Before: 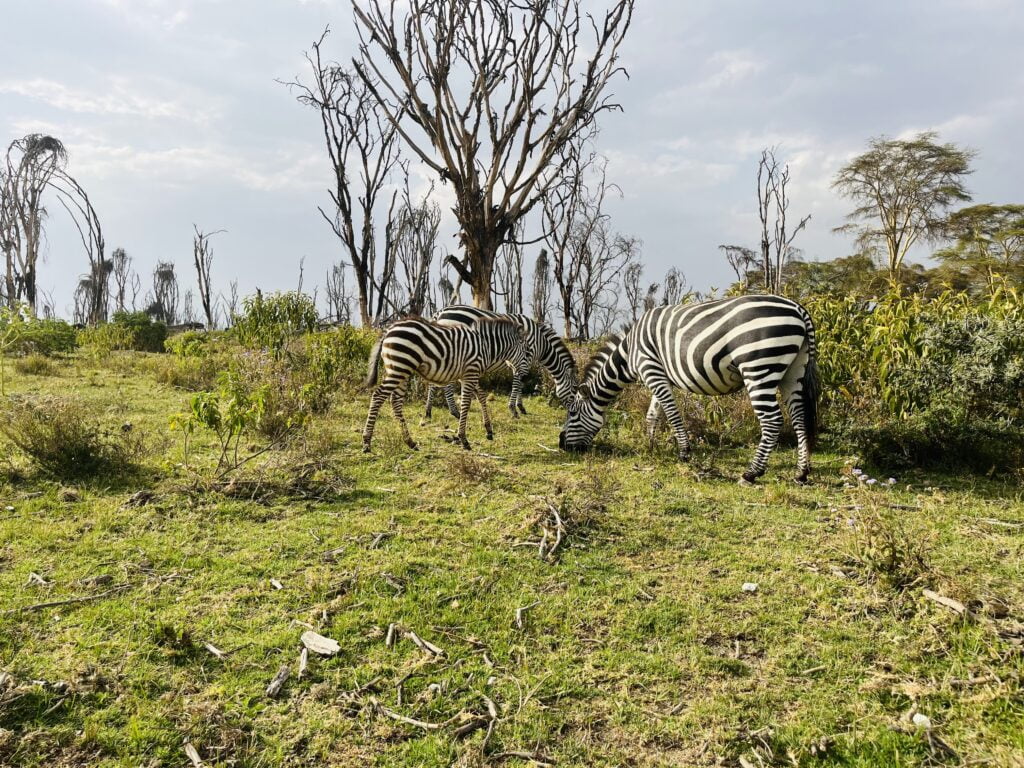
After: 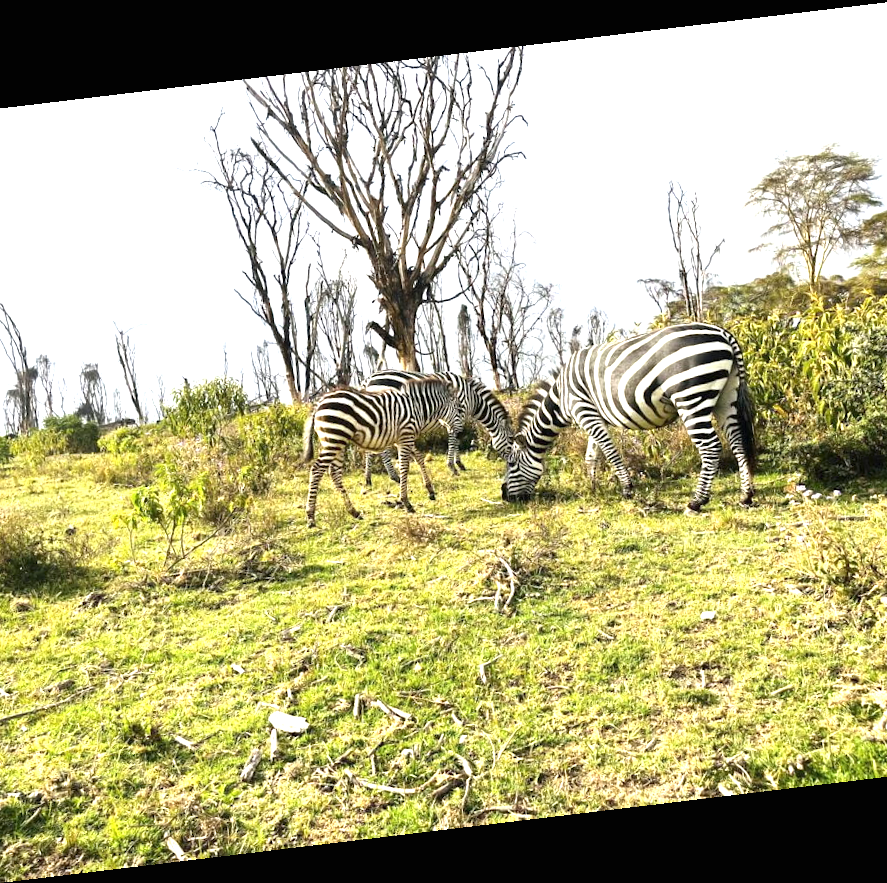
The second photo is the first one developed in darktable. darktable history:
rotate and perspective: rotation -6.83°, automatic cropping off
crop and rotate: left 9.597%, right 10.195%
exposure: black level correction 0, exposure 1.2 EV, compensate highlight preservation false
